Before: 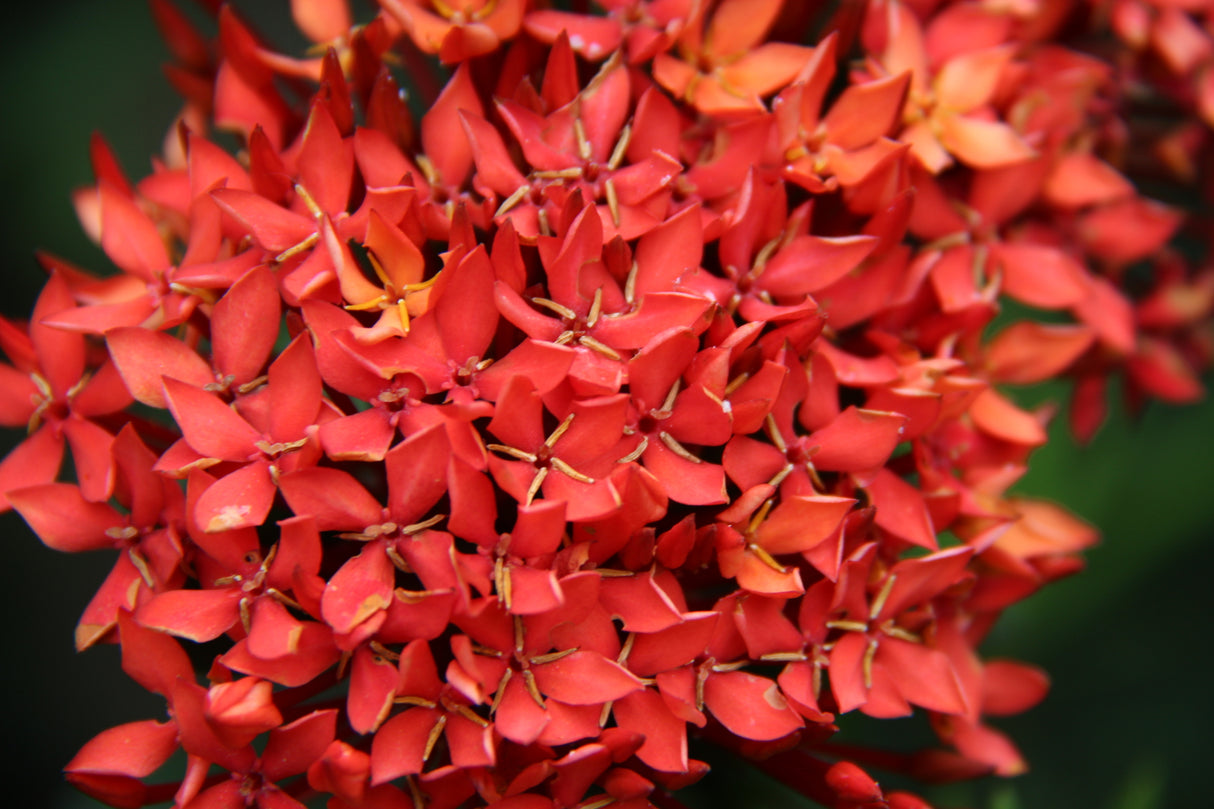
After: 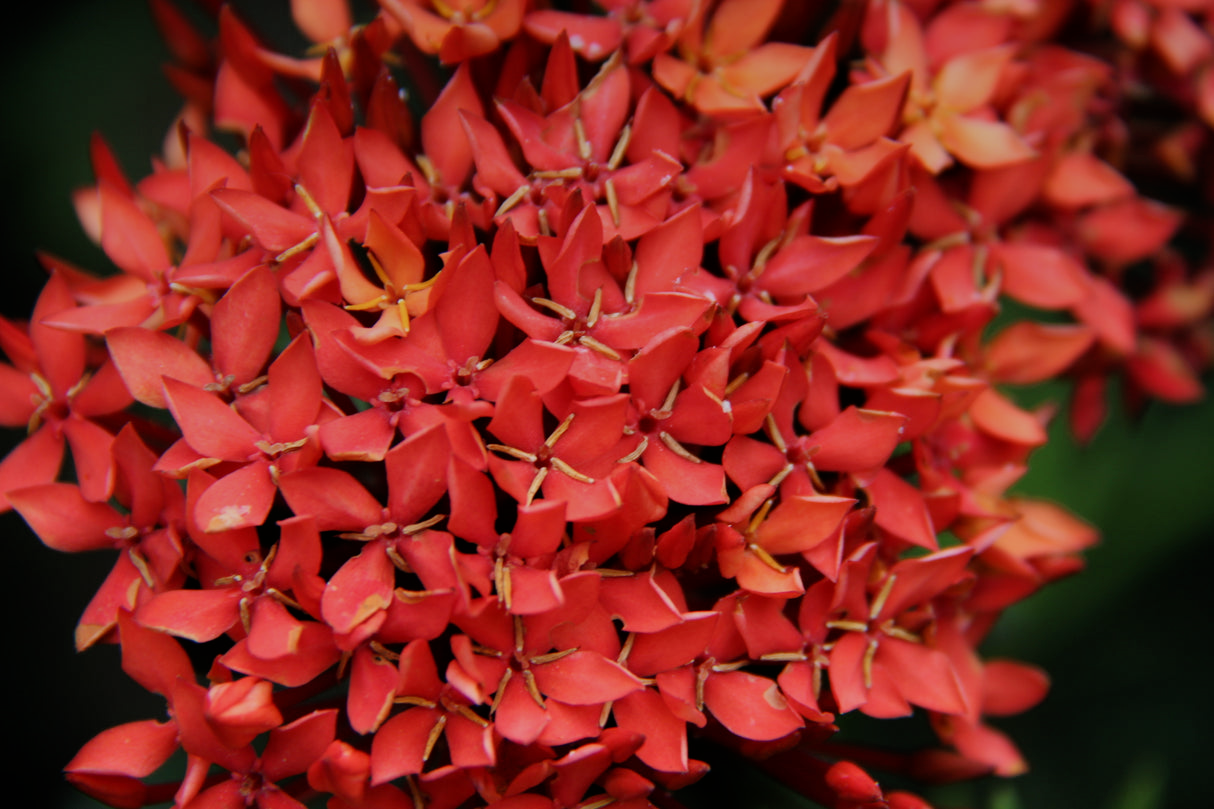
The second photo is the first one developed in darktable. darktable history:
graduated density: on, module defaults
filmic rgb: black relative exposure -8.15 EV, white relative exposure 3.76 EV, hardness 4.46
